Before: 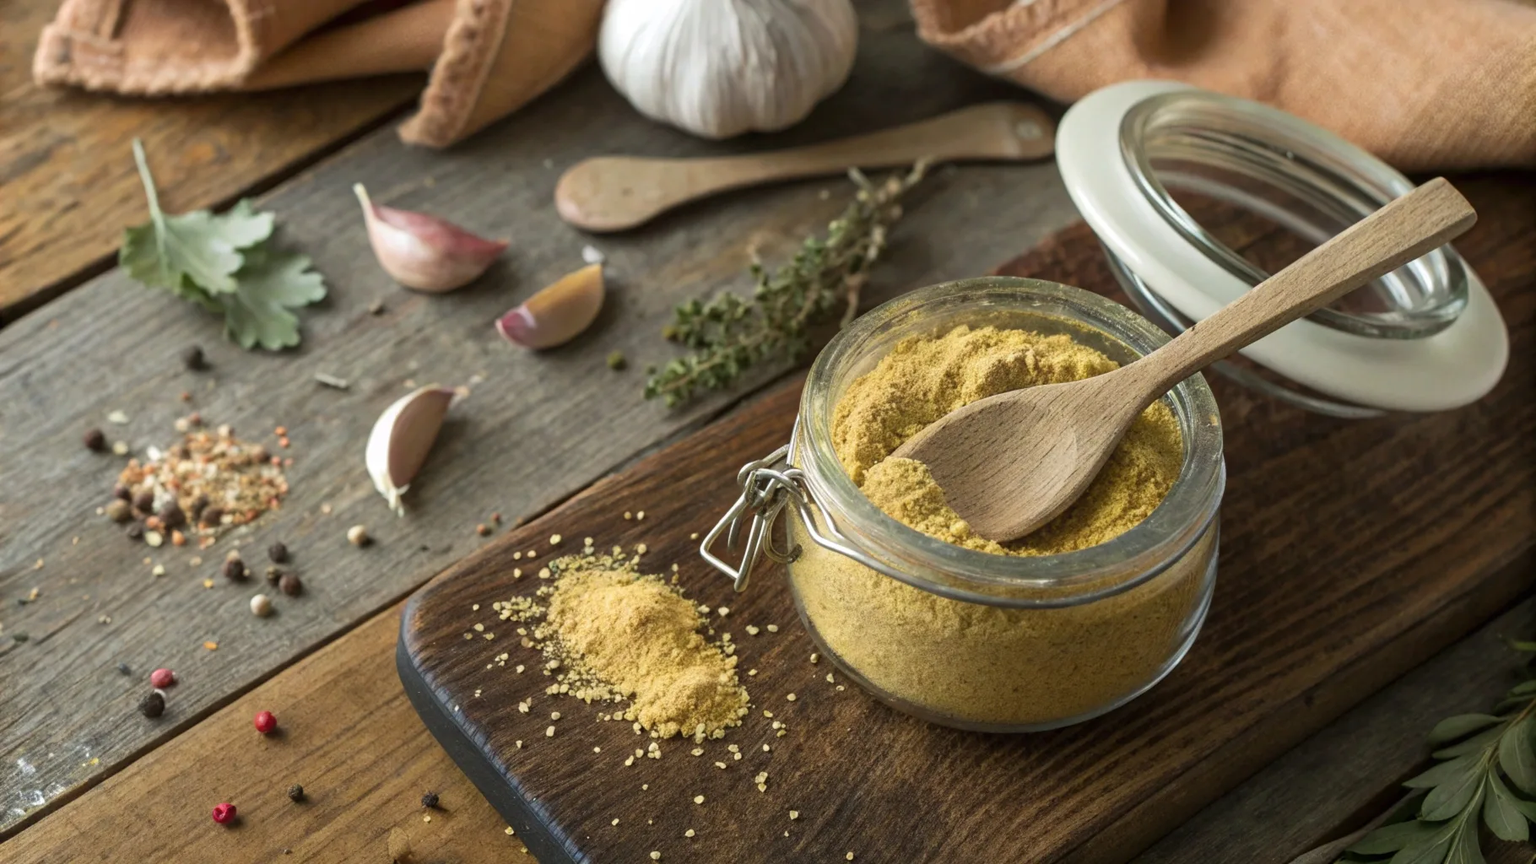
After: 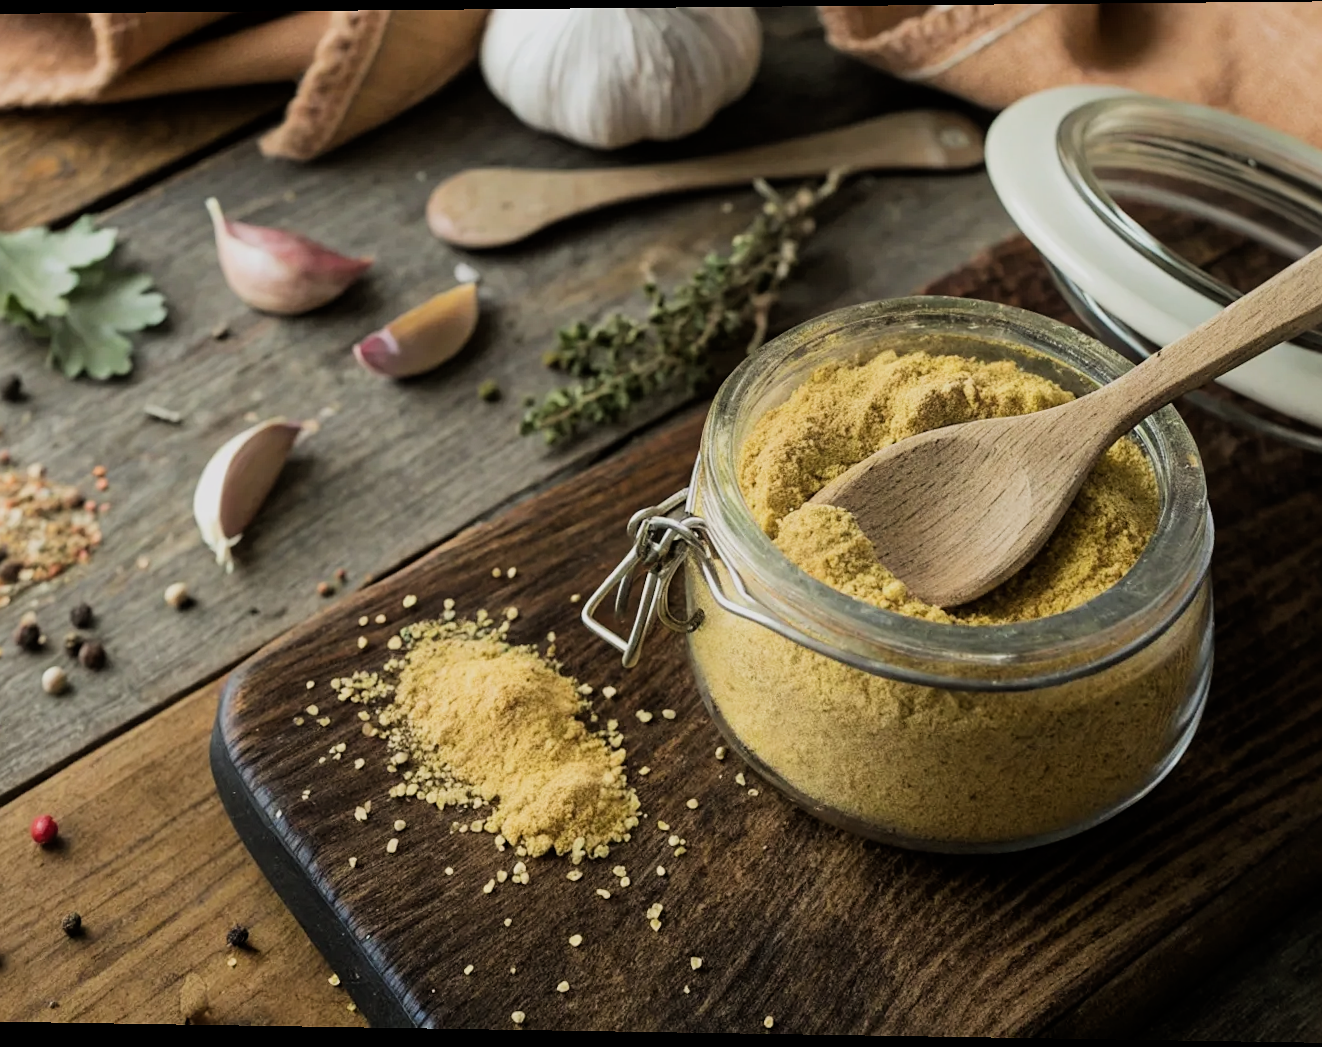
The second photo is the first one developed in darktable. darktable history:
rotate and perspective: rotation 0.128°, lens shift (vertical) -0.181, lens shift (horizontal) -0.044, shear 0.001, automatic cropping off
sharpen: radius 1.272, amount 0.305, threshold 0
filmic rgb: black relative exposure -7.65 EV, white relative exposure 4.56 EV, hardness 3.61, contrast 1.25
crop: left 15.419%, right 17.914%
